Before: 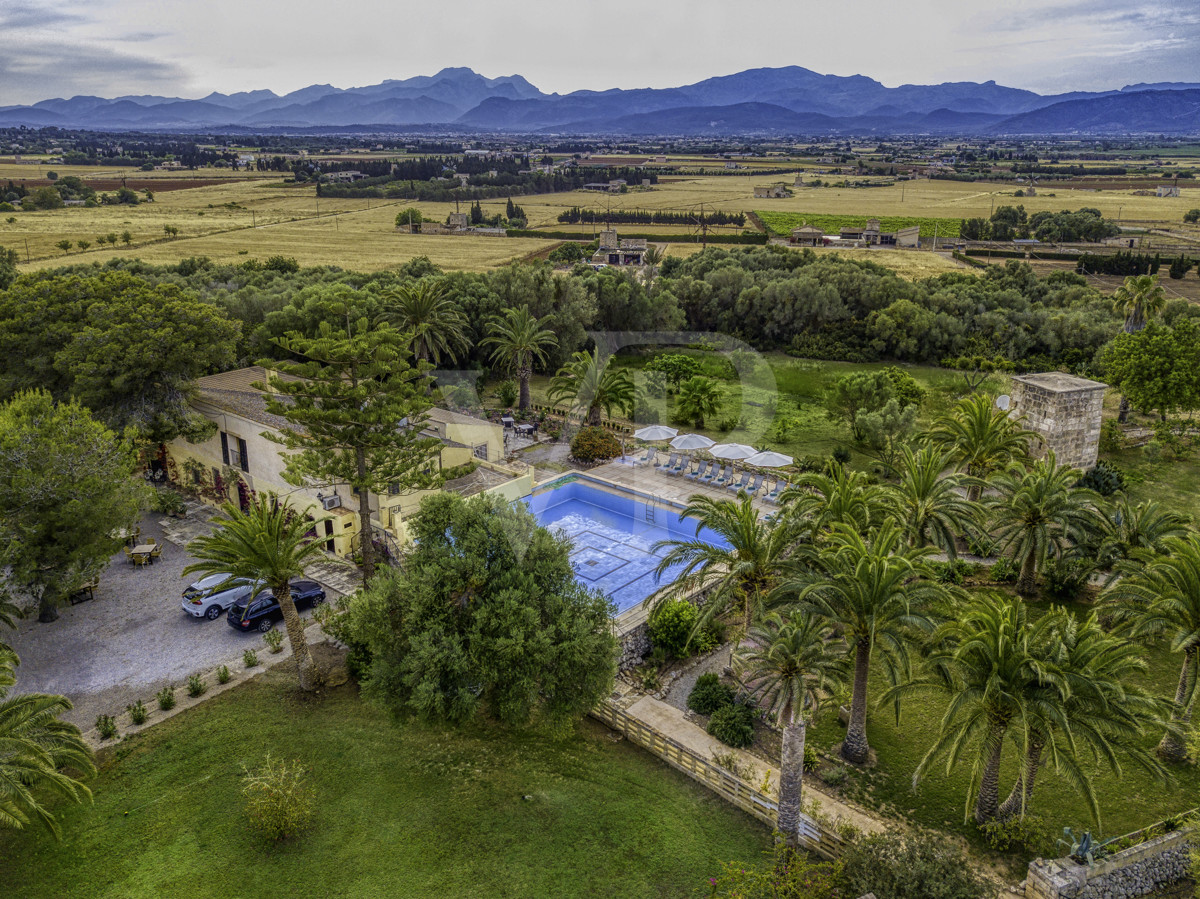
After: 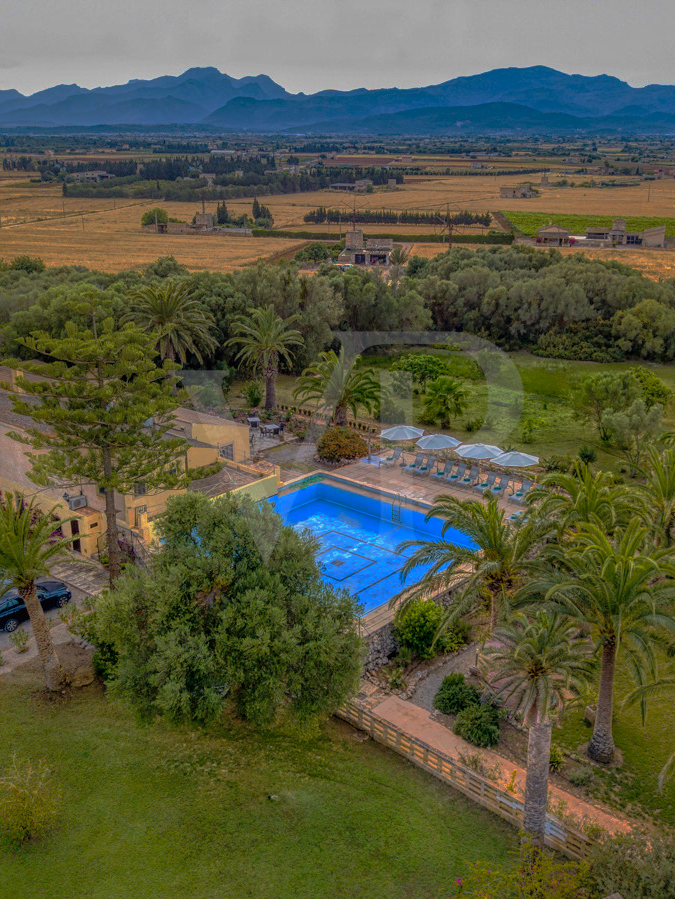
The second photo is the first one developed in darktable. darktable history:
base curve: curves: ch0 [(0, 0) (0.564, 0.291) (0.802, 0.731) (1, 1)], preserve colors none
shadows and highlights: shadows 58.61, highlights -59.7
crop: left 21.227%, right 22.444%
